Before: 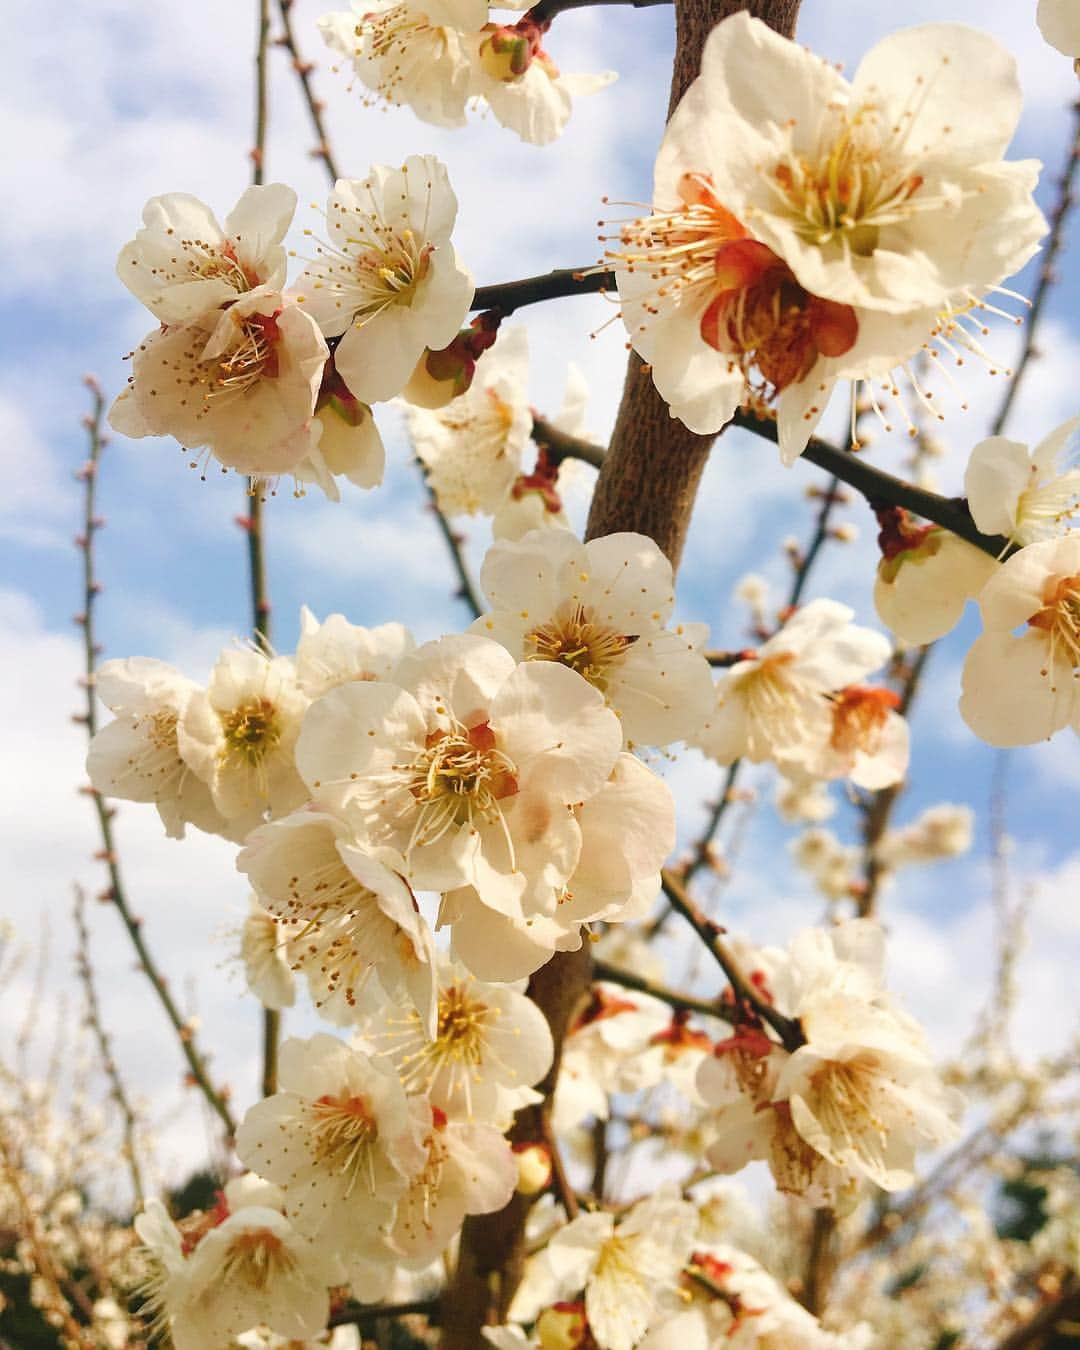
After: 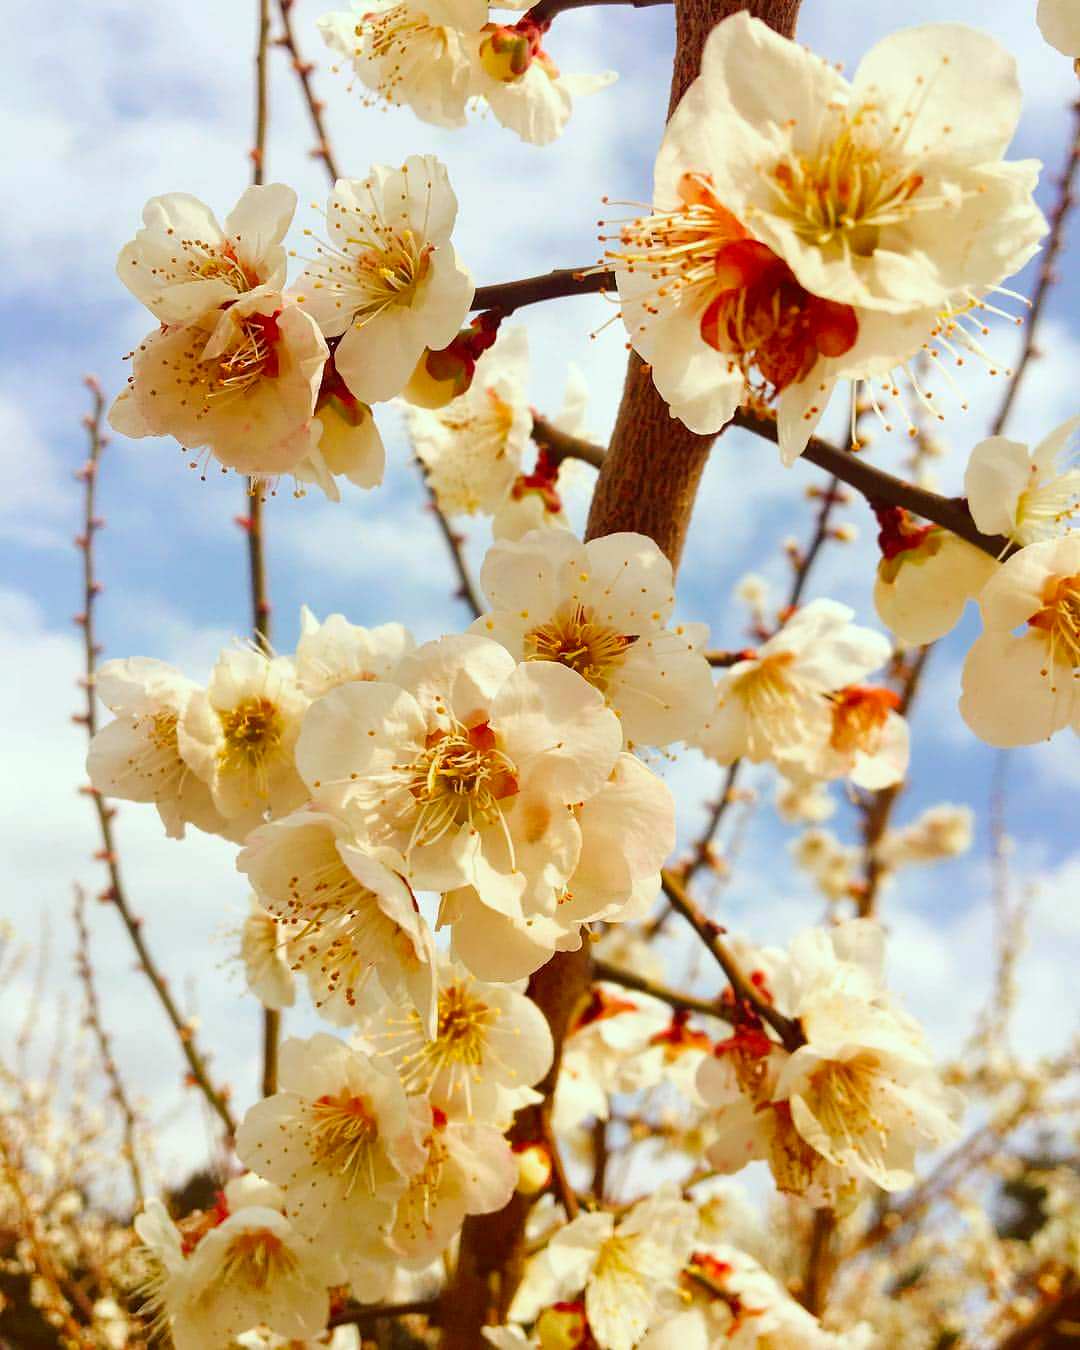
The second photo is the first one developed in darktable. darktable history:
color balance rgb: perceptual saturation grading › global saturation 25.545%
color correction: highlights a* -7.01, highlights b* -0.163, shadows a* 20.27, shadows b* 12.5
